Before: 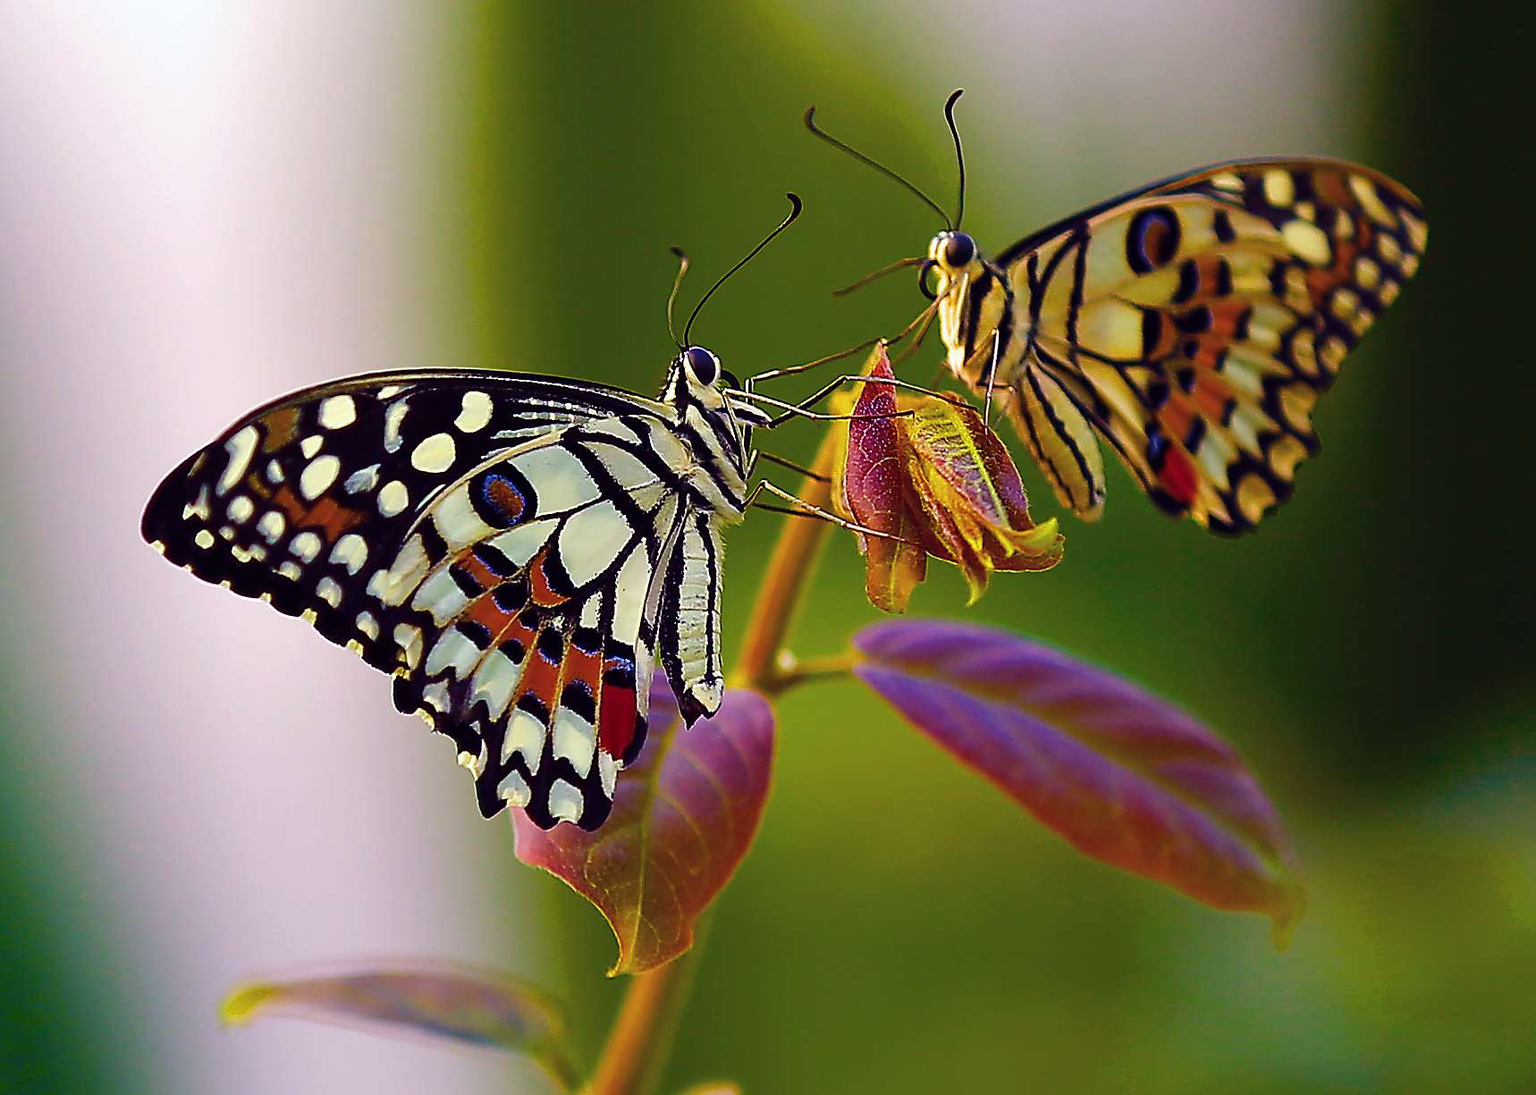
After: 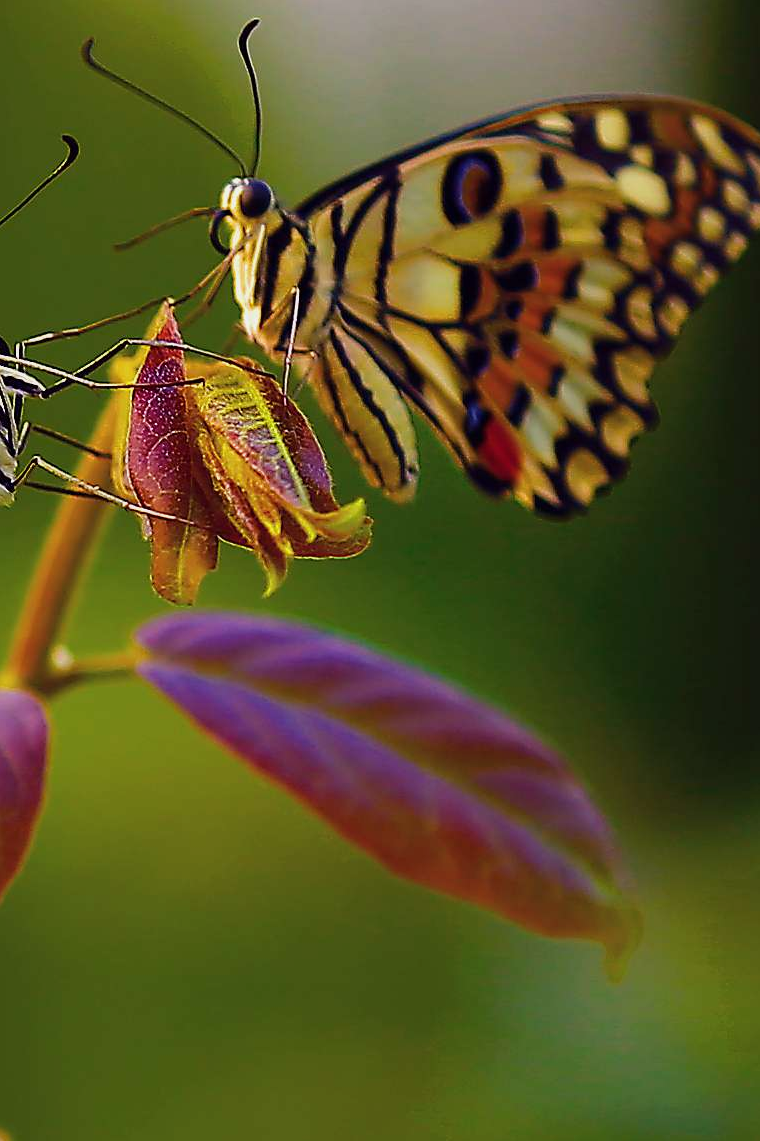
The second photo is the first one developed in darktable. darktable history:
exposure: exposure -0.151 EV, compensate highlight preservation false
crop: left 47.628%, top 6.643%, right 7.874%
